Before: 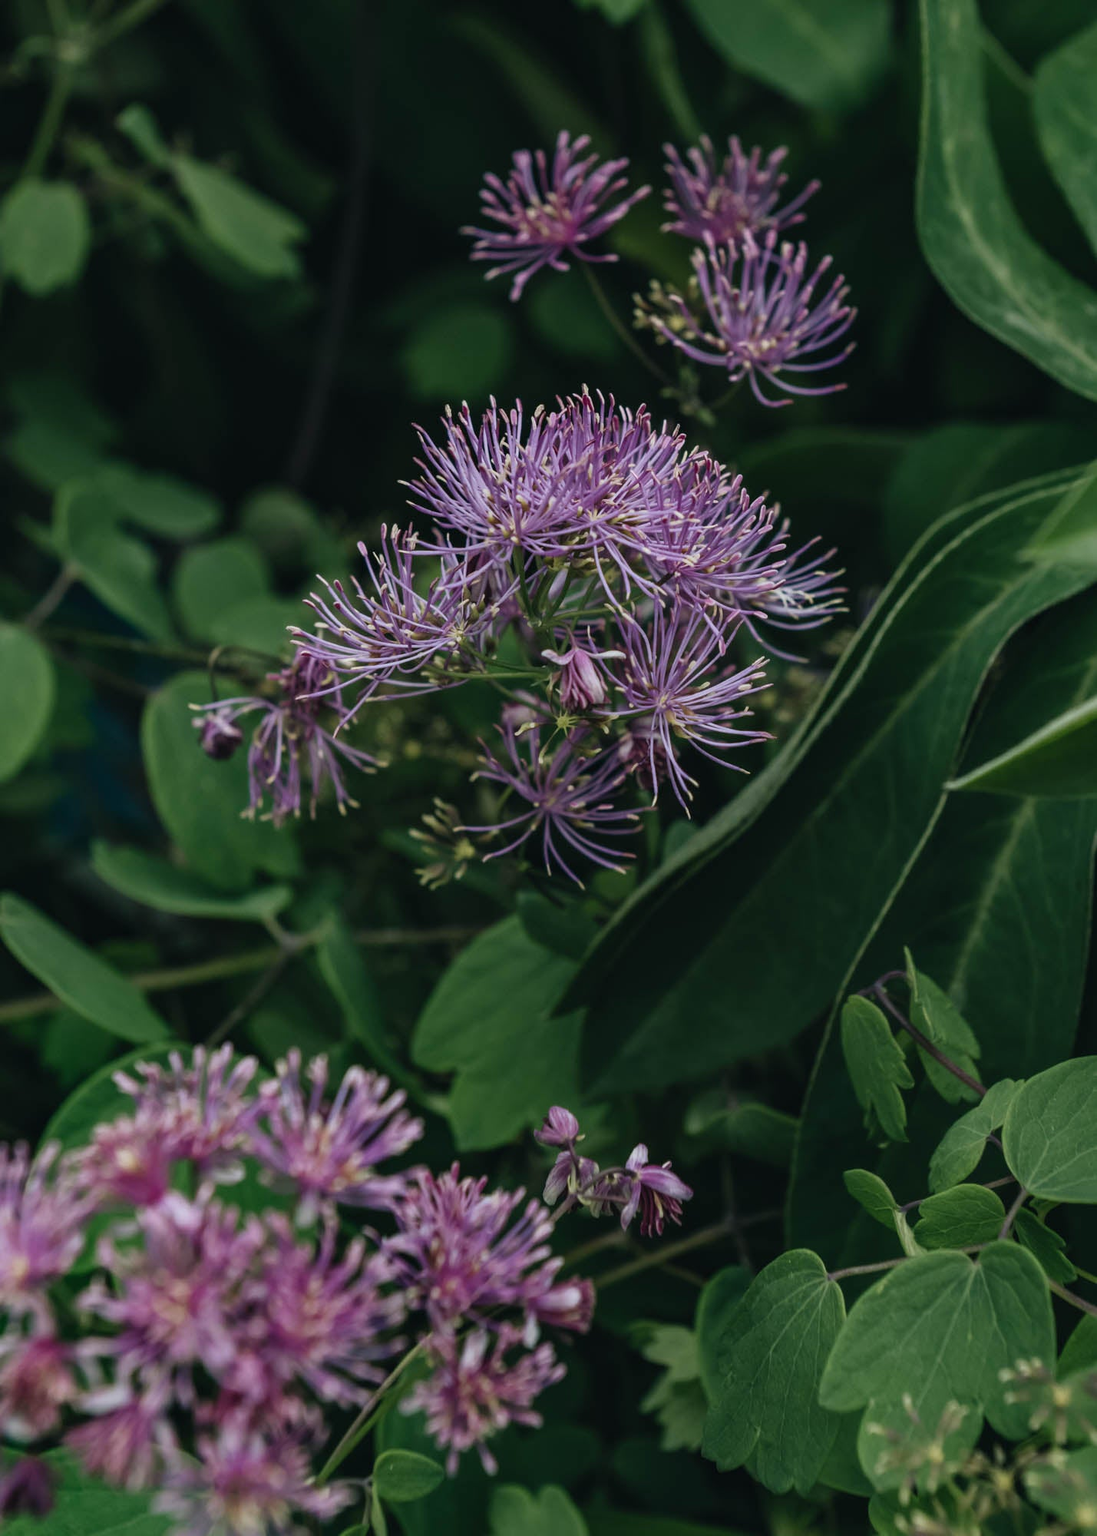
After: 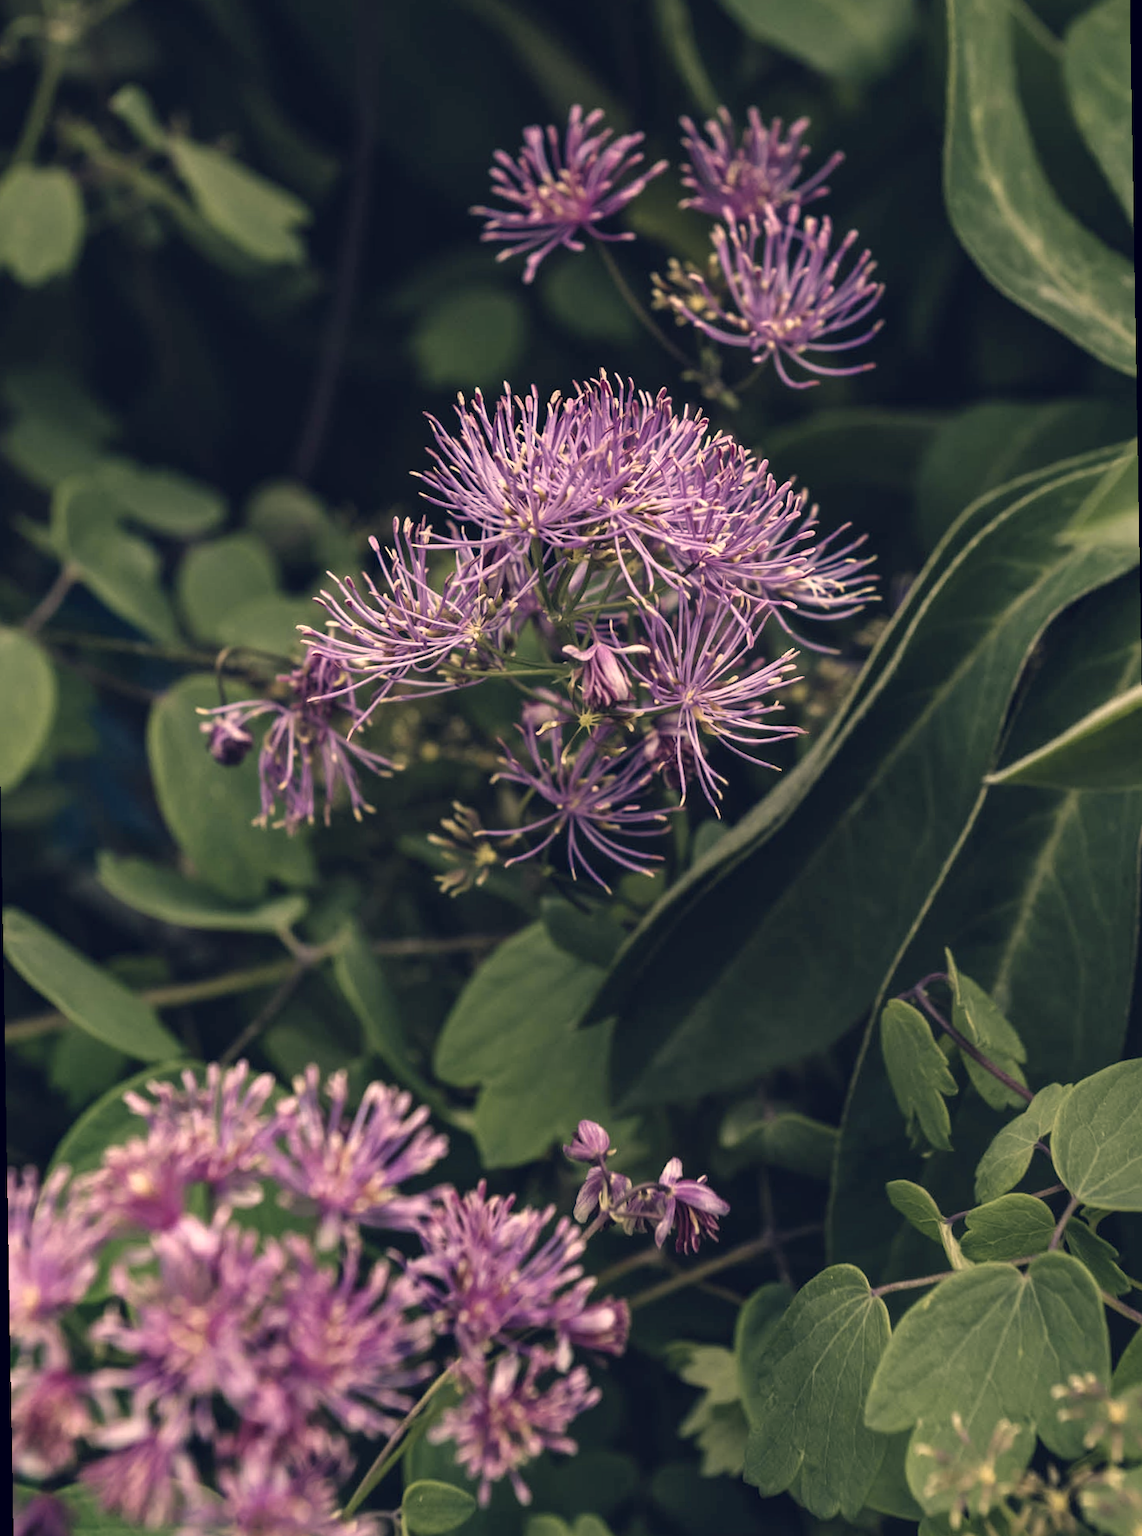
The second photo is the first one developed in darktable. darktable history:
rotate and perspective: rotation -1°, crop left 0.011, crop right 0.989, crop top 0.025, crop bottom 0.975
color correction: highlights a* 19.59, highlights b* 27.49, shadows a* 3.46, shadows b* -17.28, saturation 0.73
exposure: black level correction 0, exposure 0.7 EV, compensate exposure bias true, compensate highlight preservation false
